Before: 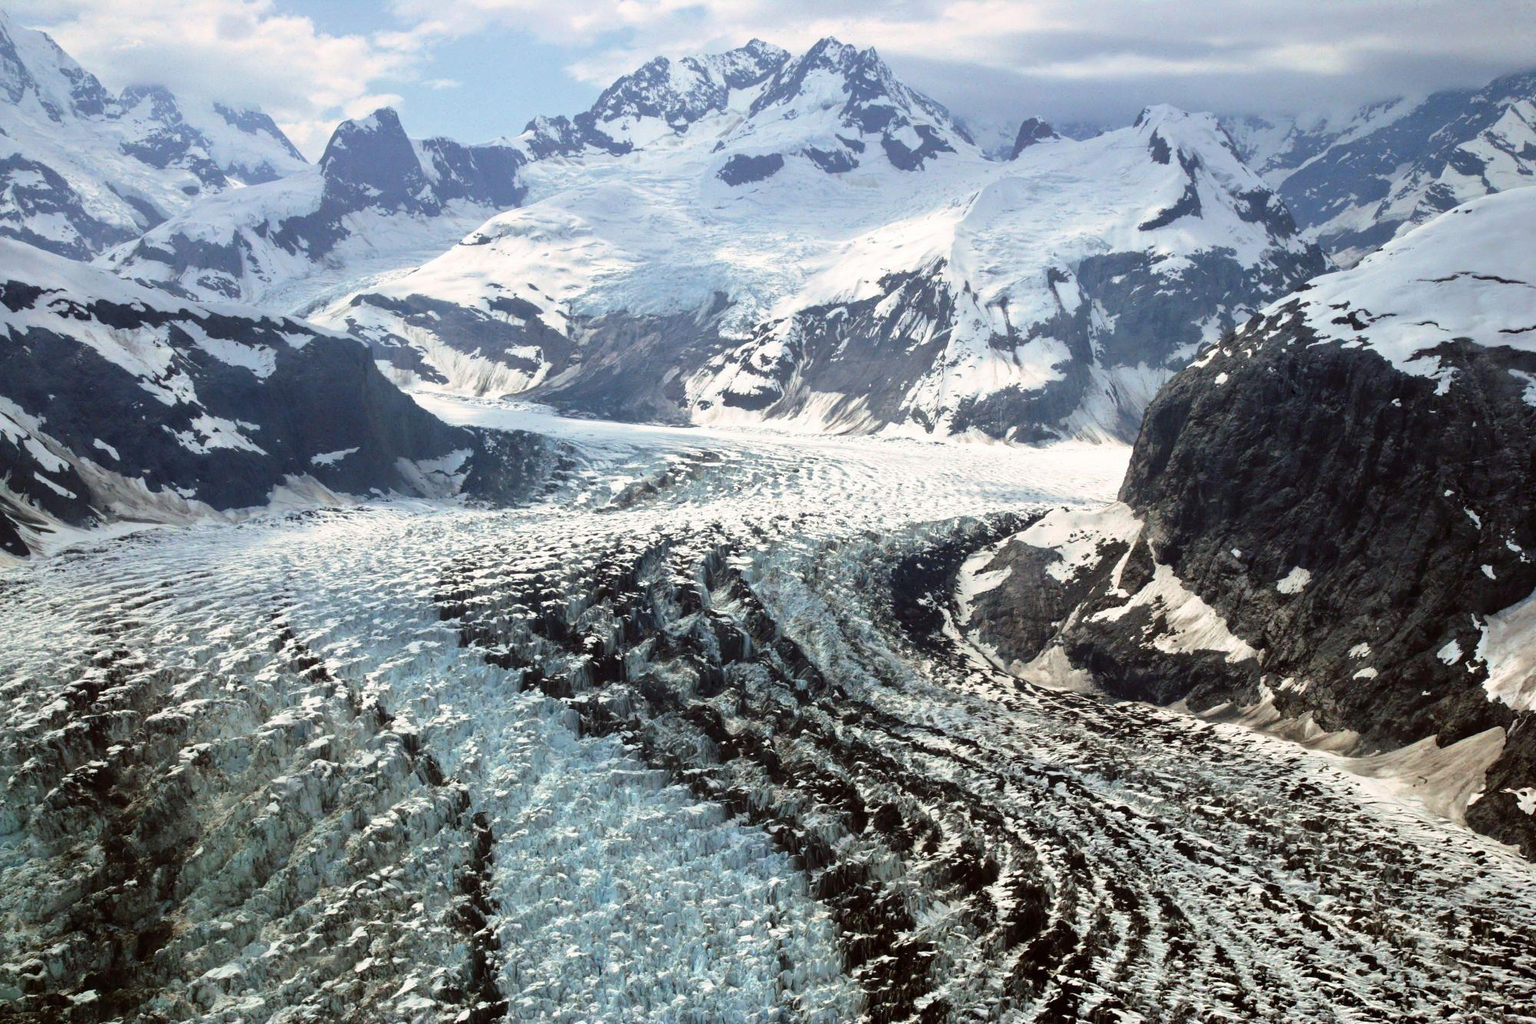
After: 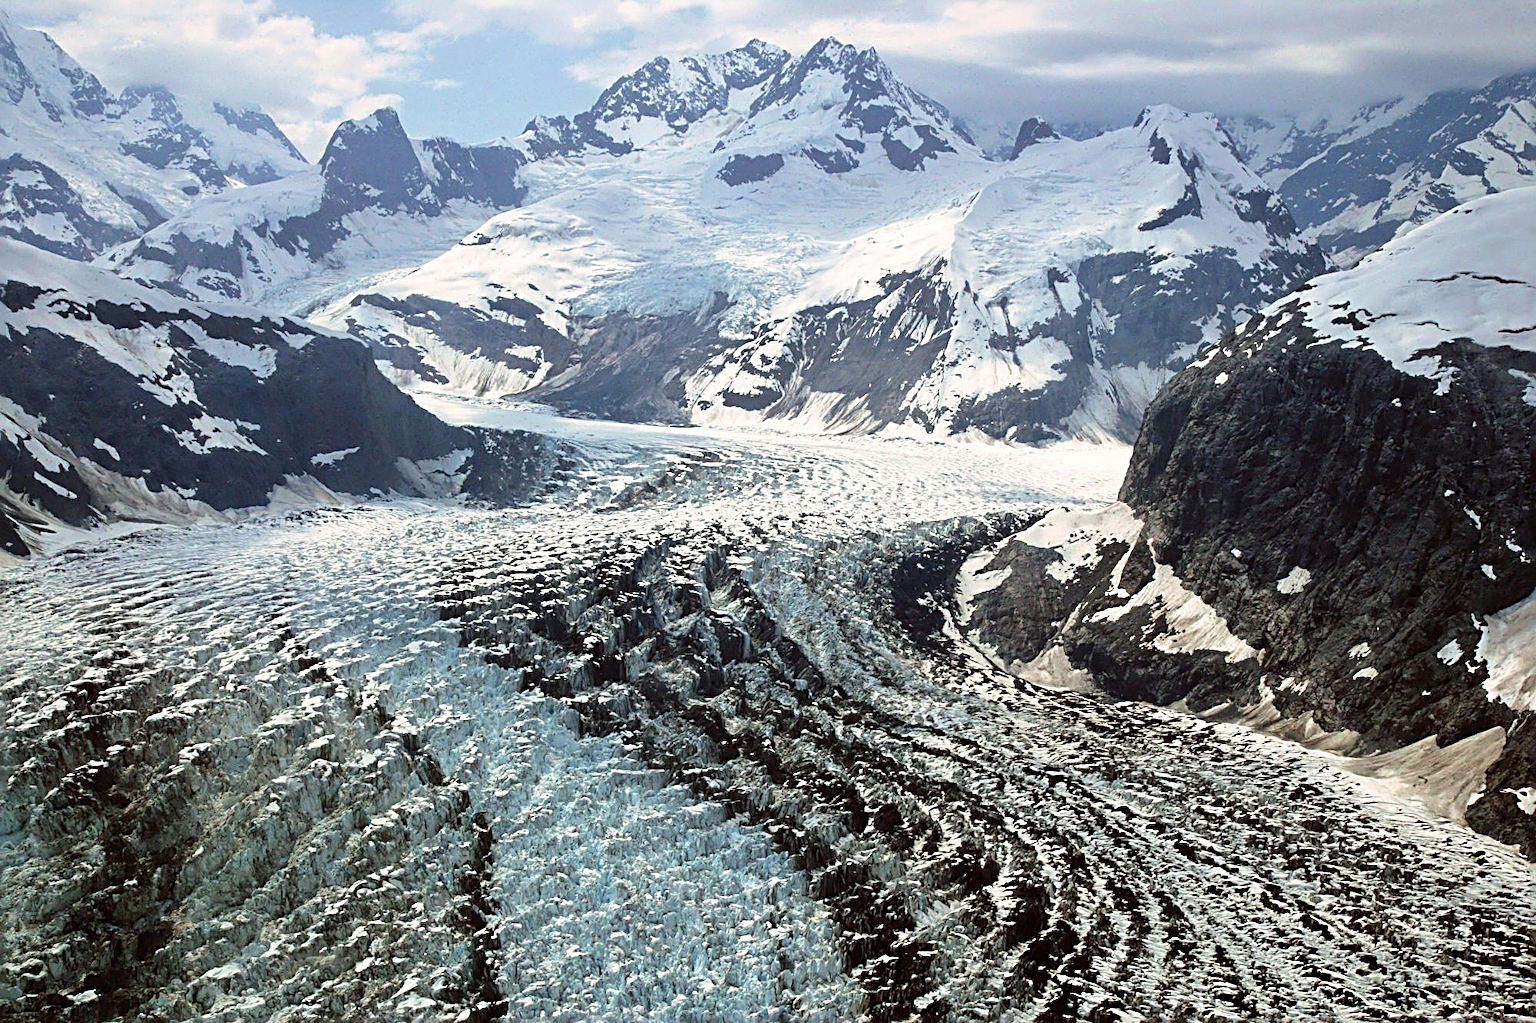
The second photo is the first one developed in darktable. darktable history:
sharpen: radius 3.024, amount 0.76
